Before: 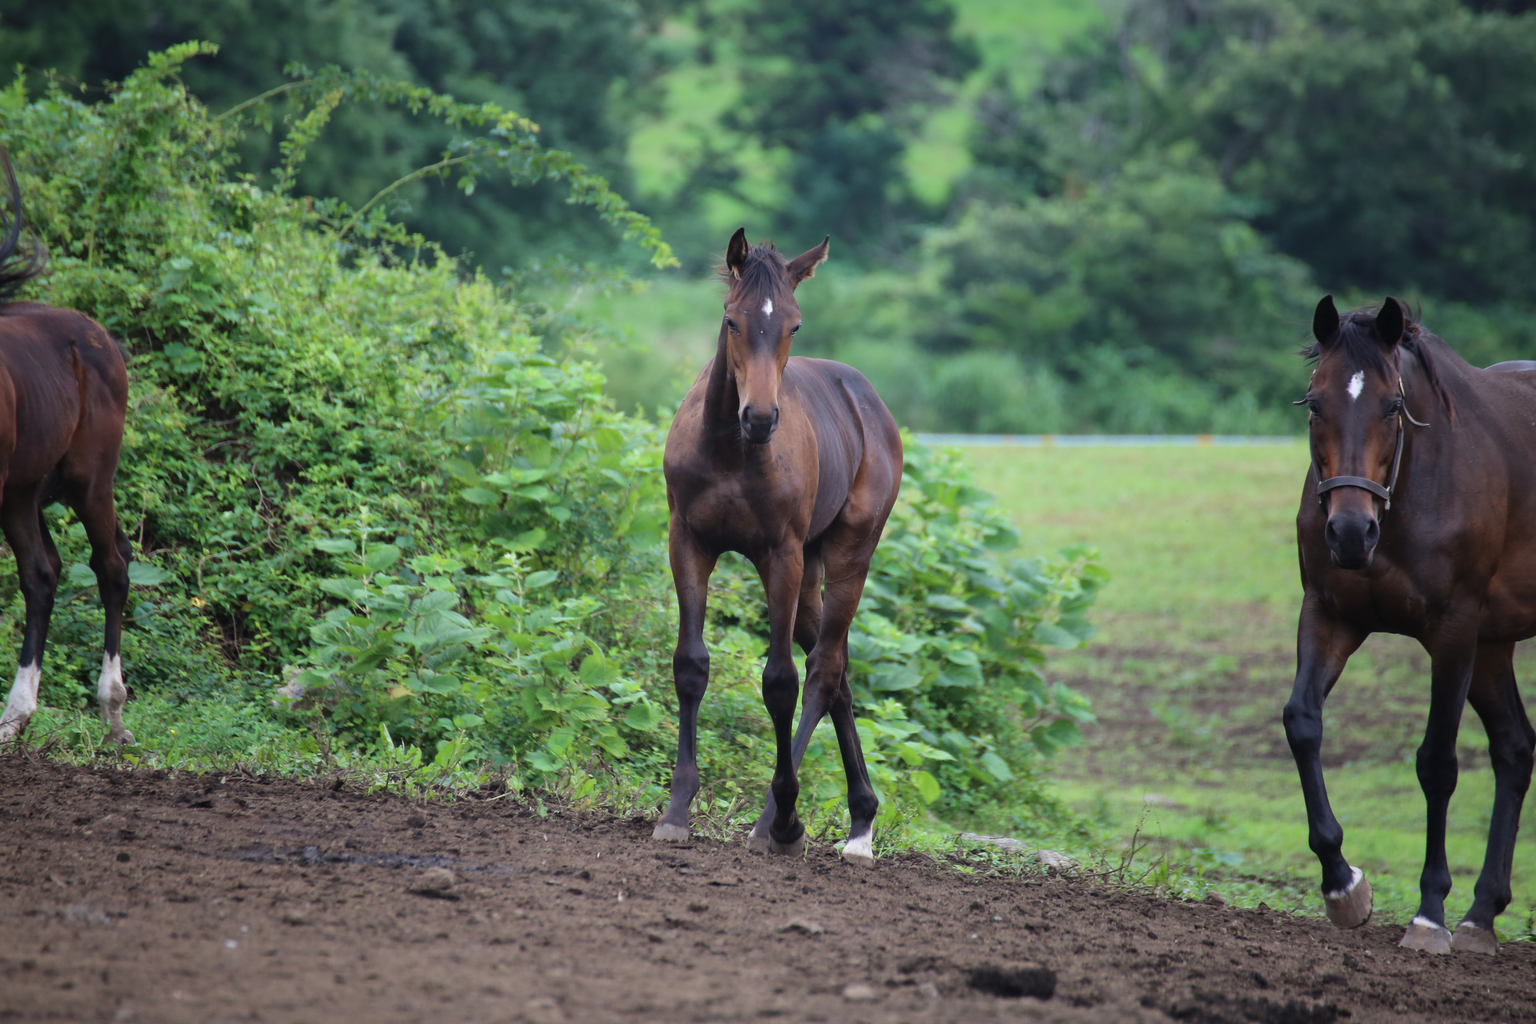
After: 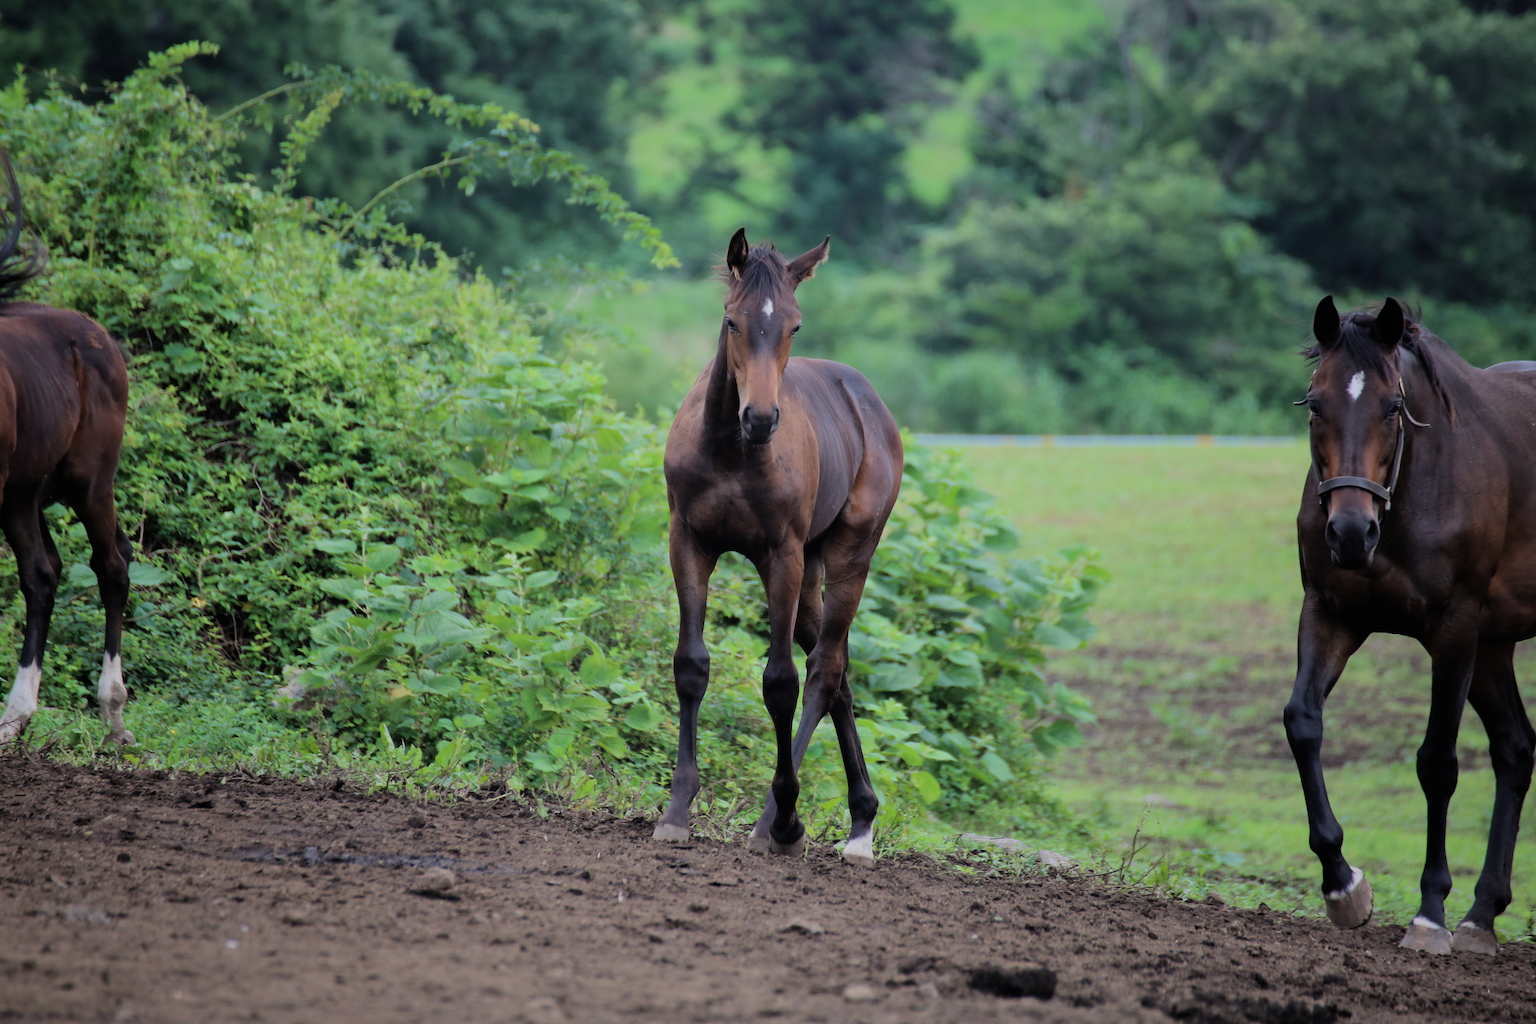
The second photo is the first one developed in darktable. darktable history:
filmic rgb: black relative exposure -7.48 EV, white relative exposure 4.86 EV, hardness 3.4, color science v6 (2022)
